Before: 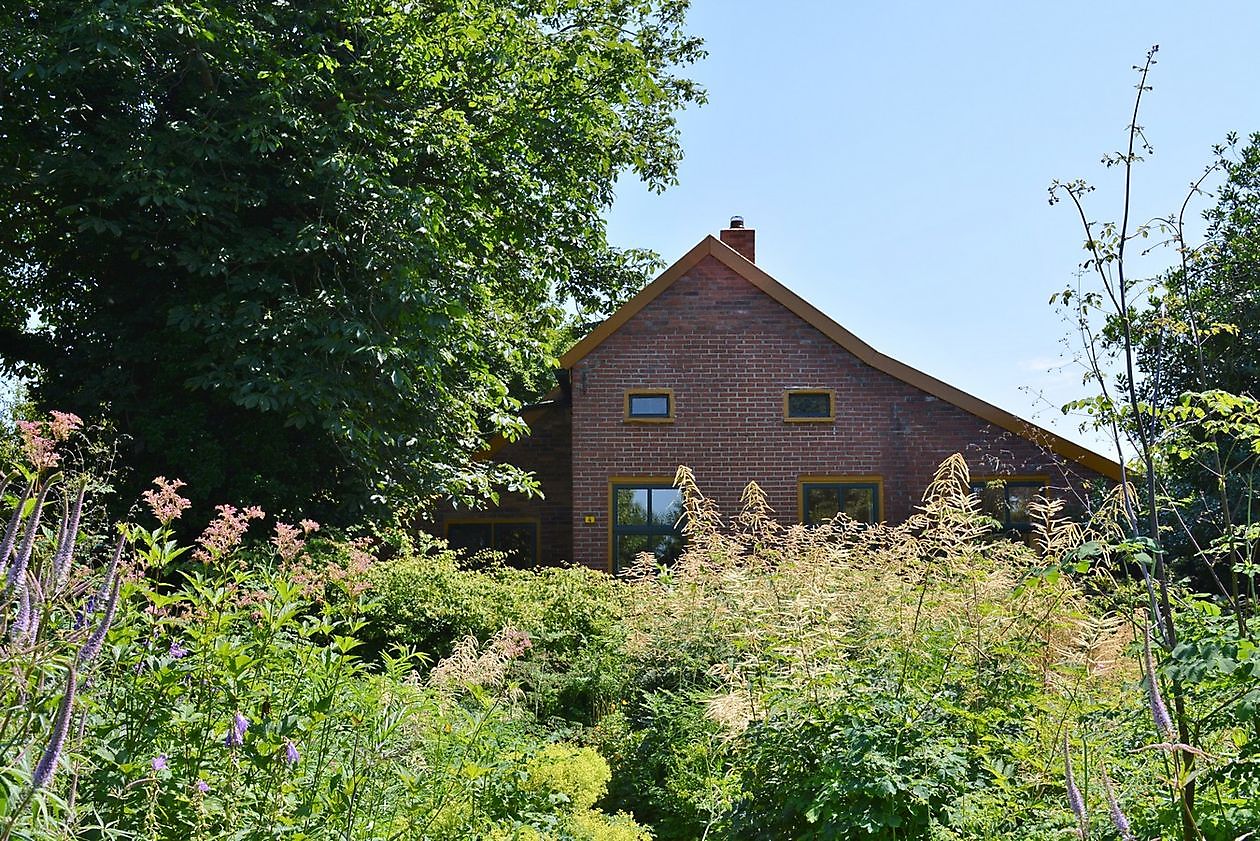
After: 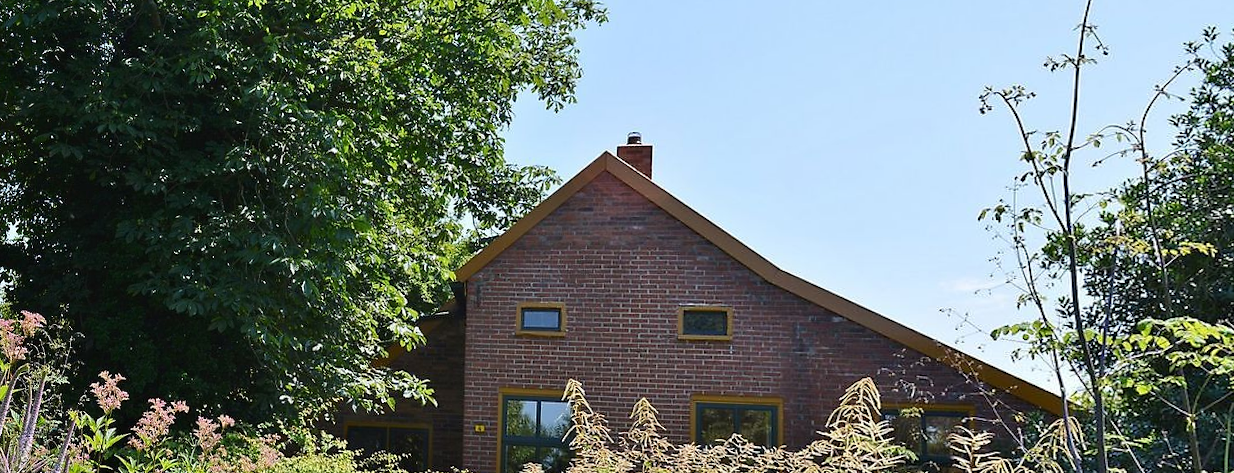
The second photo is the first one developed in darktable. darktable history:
rotate and perspective: rotation 1.69°, lens shift (vertical) -0.023, lens shift (horizontal) -0.291, crop left 0.025, crop right 0.988, crop top 0.092, crop bottom 0.842
crop and rotate: top 4.848%, bottom 29.503%
